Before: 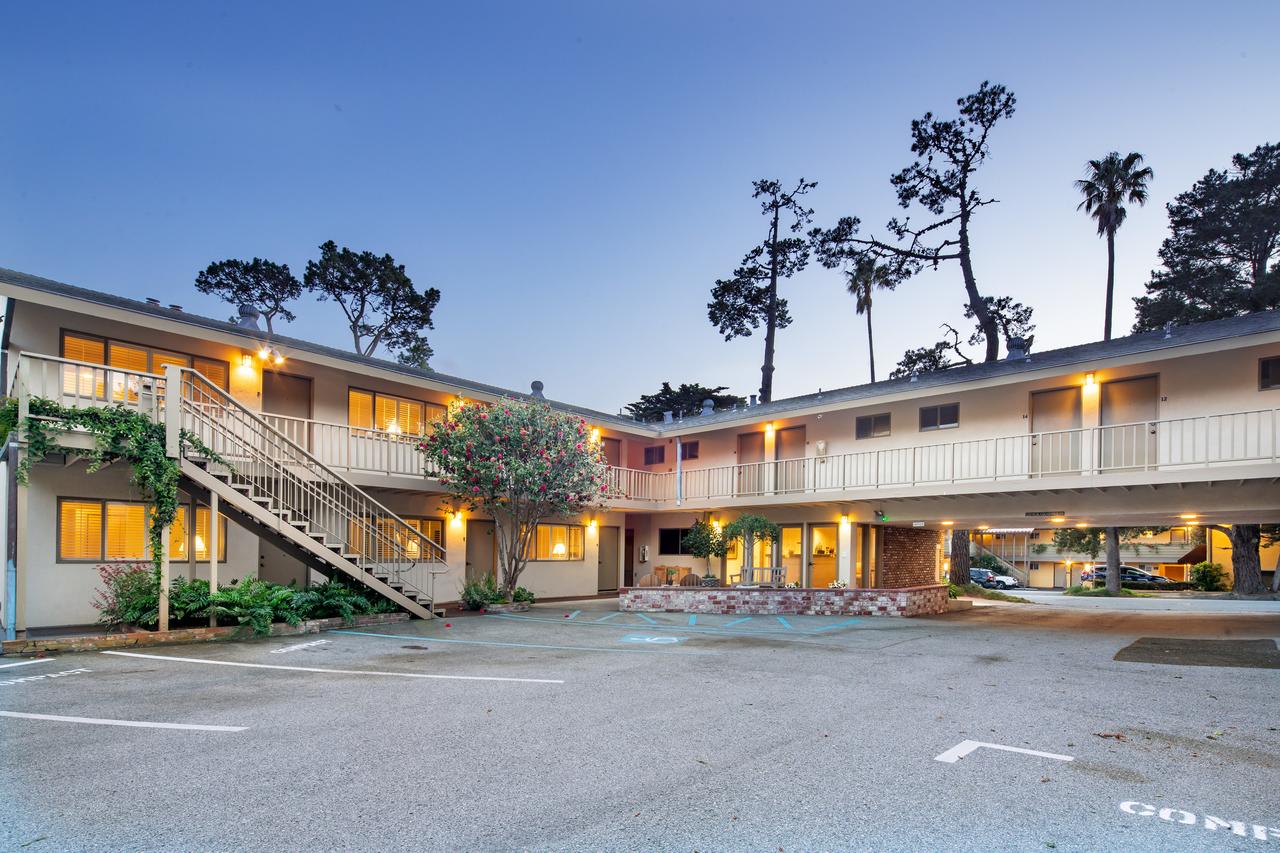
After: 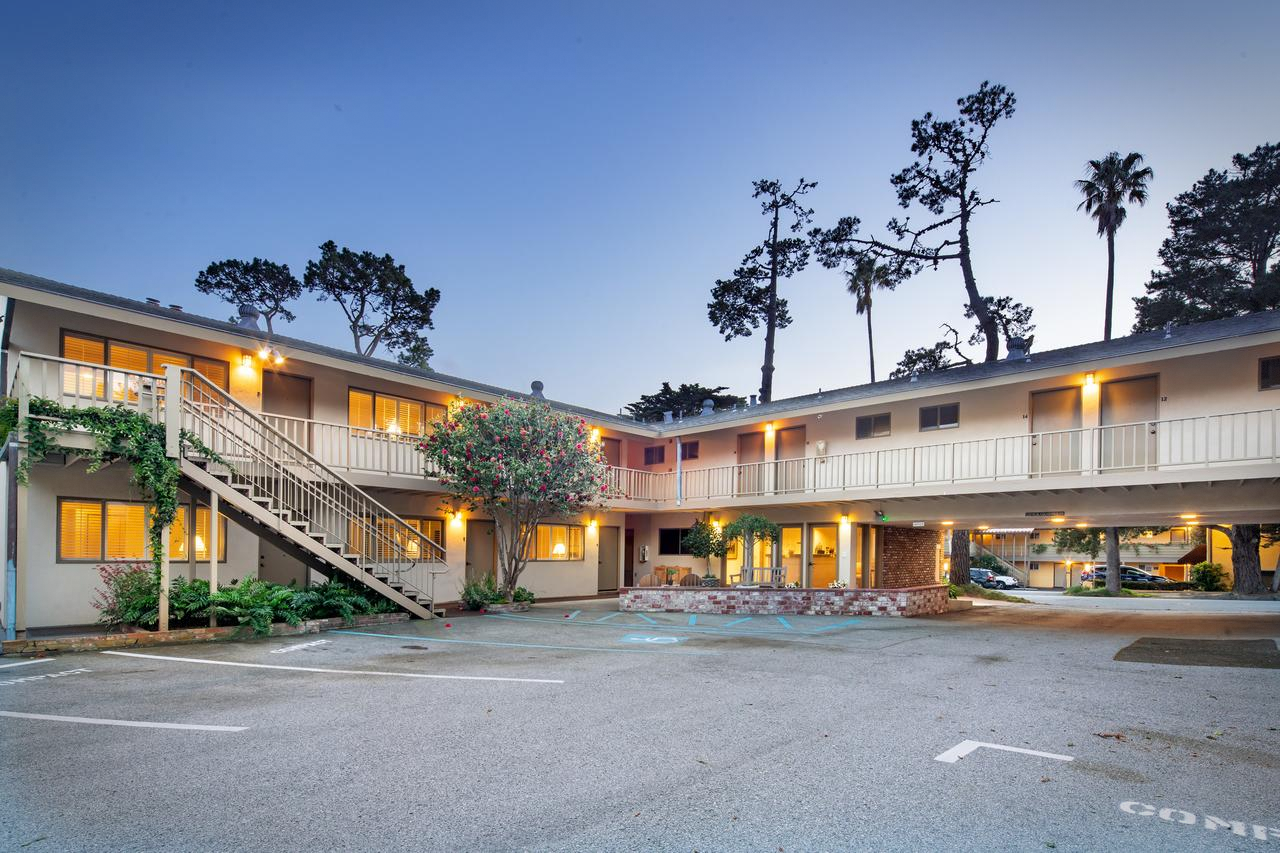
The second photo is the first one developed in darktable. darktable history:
vignetting: brightness -0.381, saturation 0.012, automatic ratio true, dithering 8-bit output
